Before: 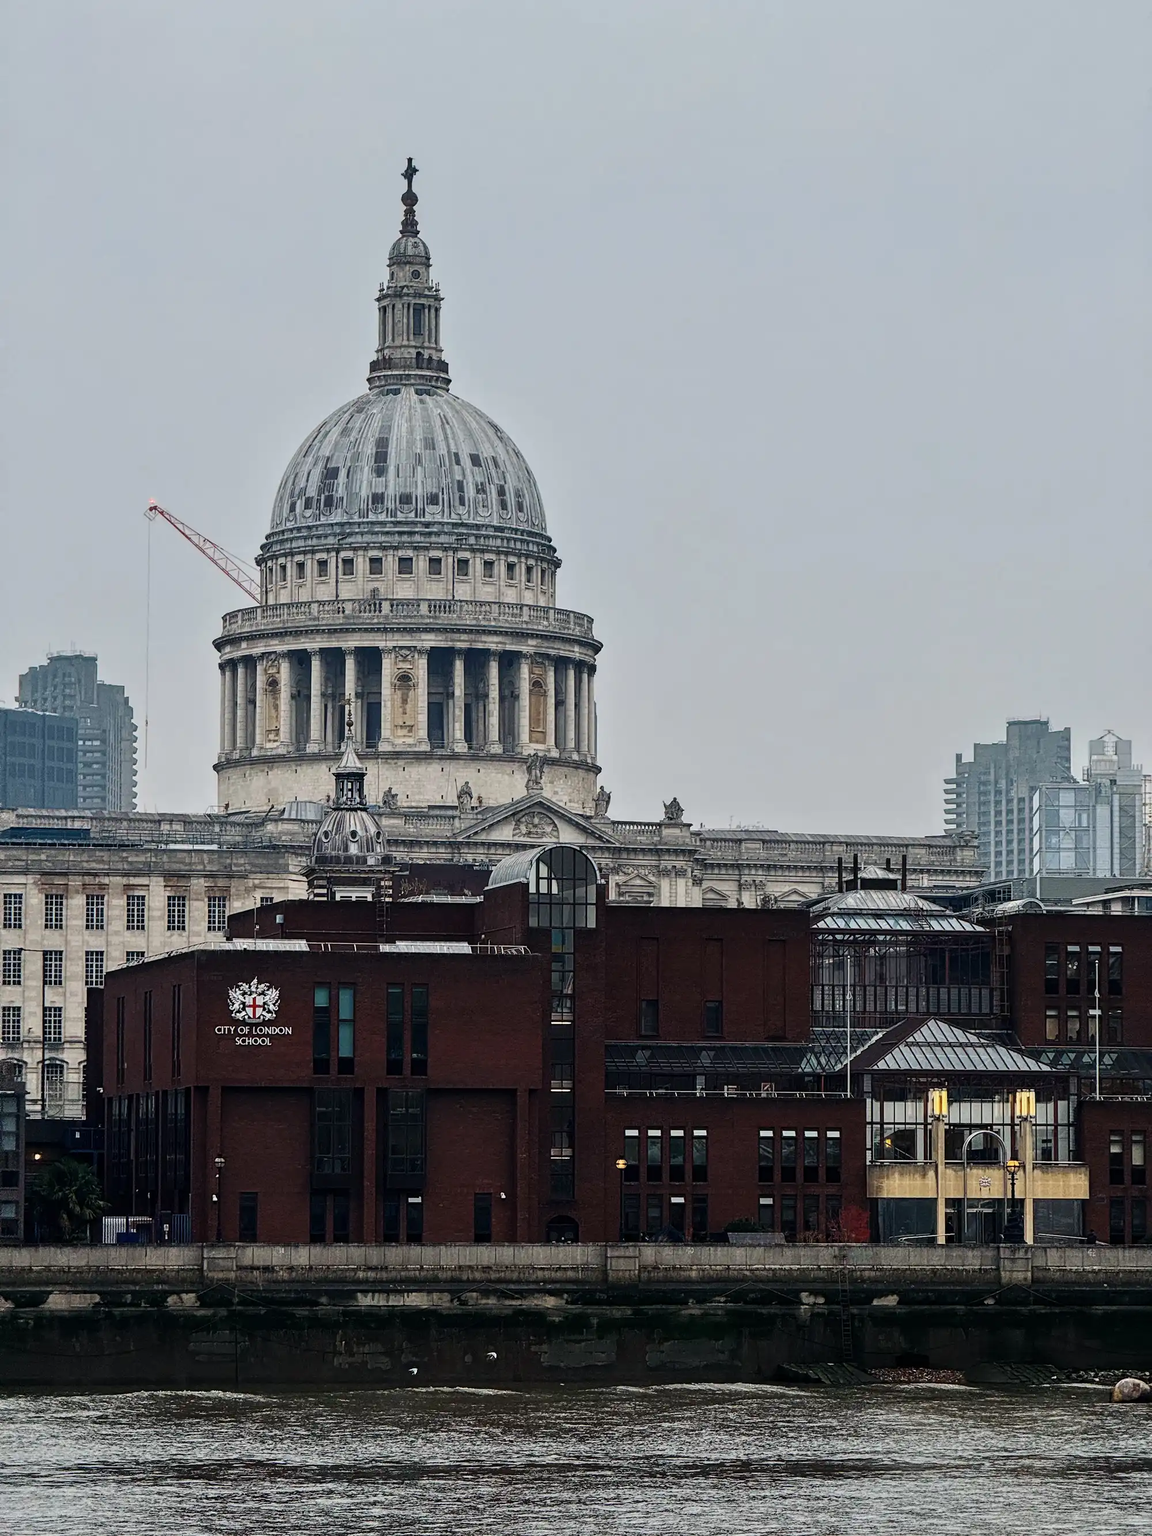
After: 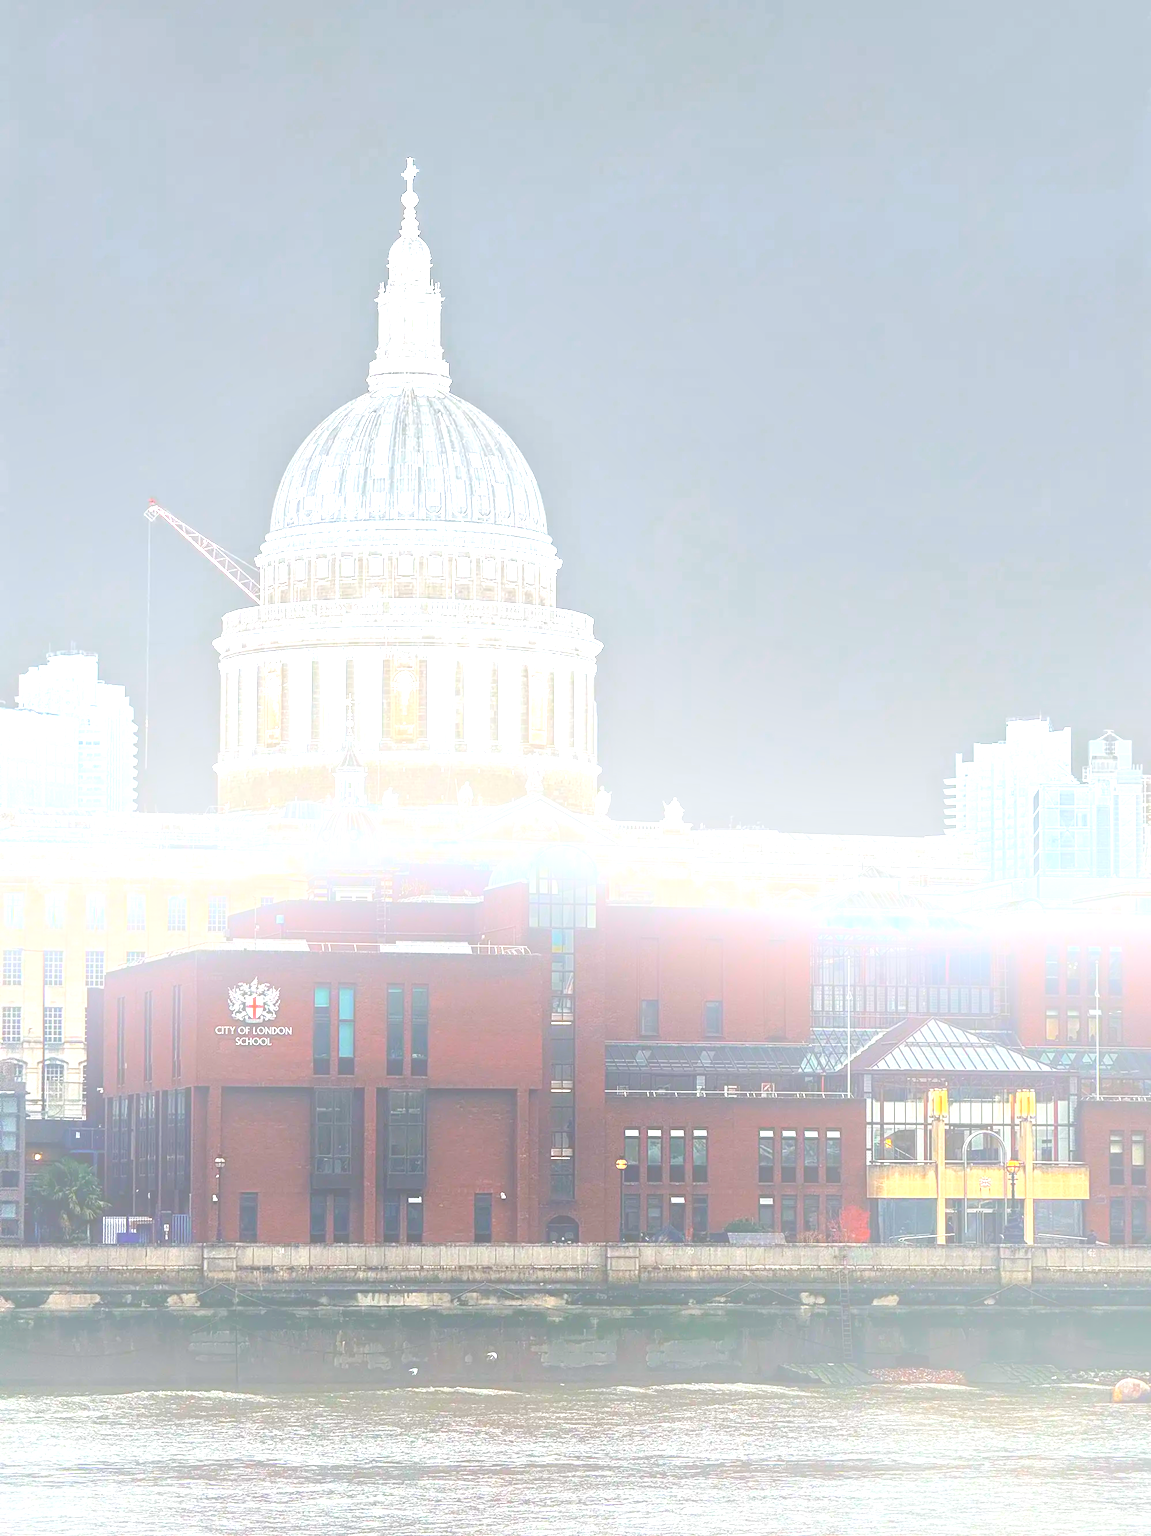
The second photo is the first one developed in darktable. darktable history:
exposure: black level correction 0, exposure 1.625 EV, compensate exposure bias true, compensate highlight preservation false
bloom: size 70%, threshold 25%, strength 70%
white balance: emerald 1
